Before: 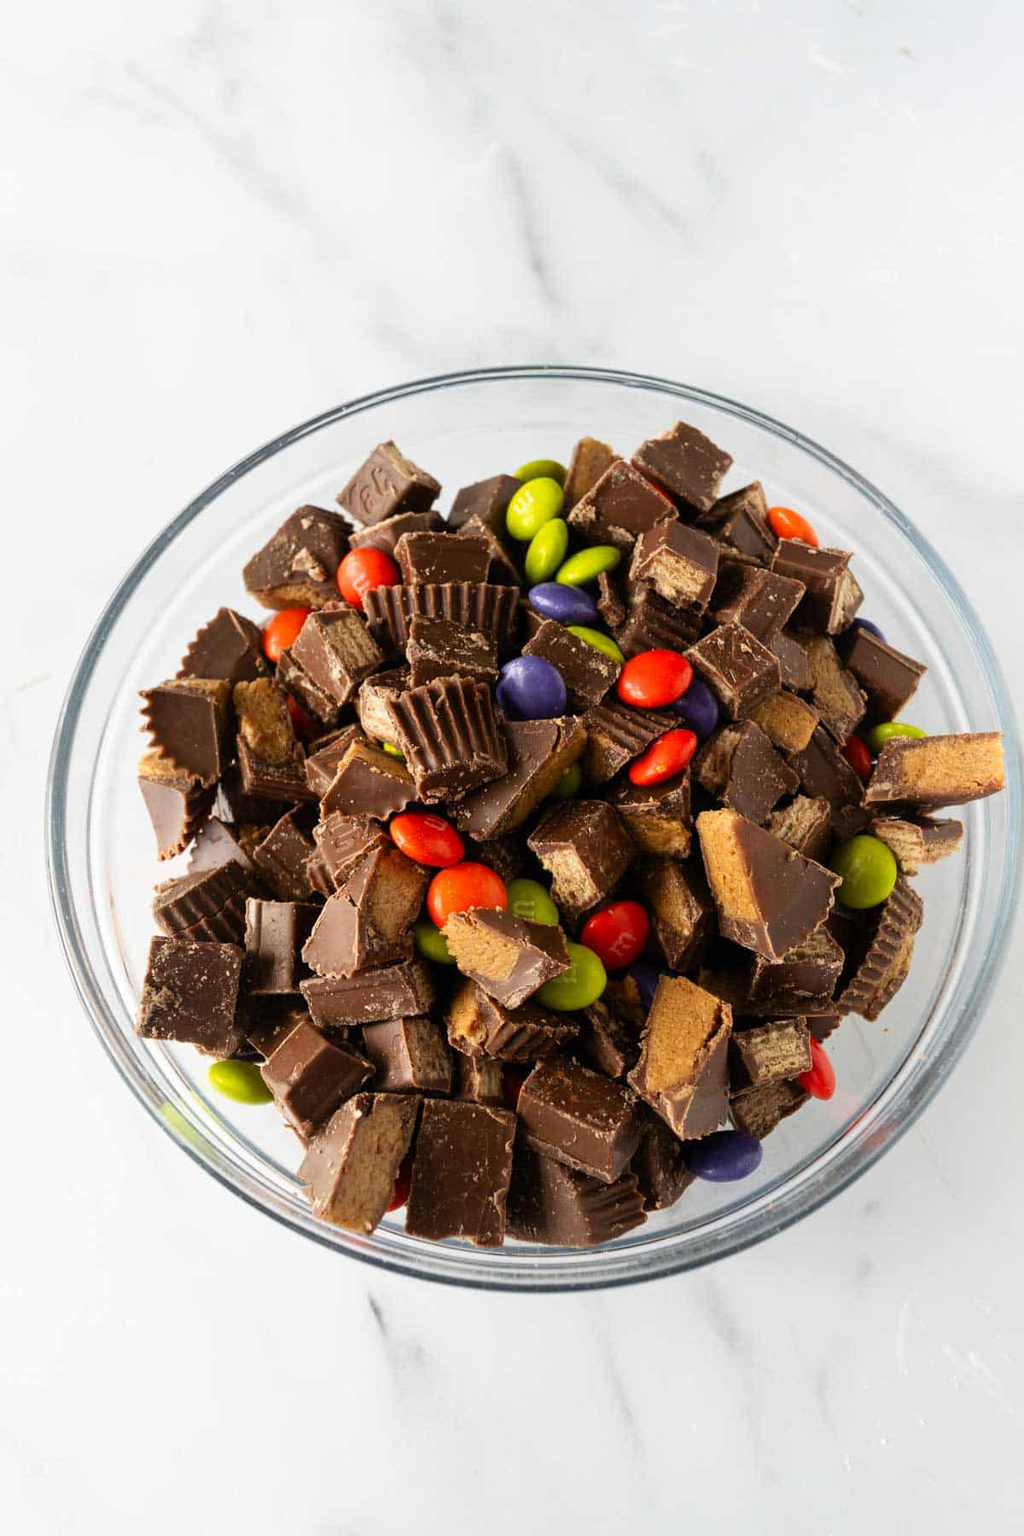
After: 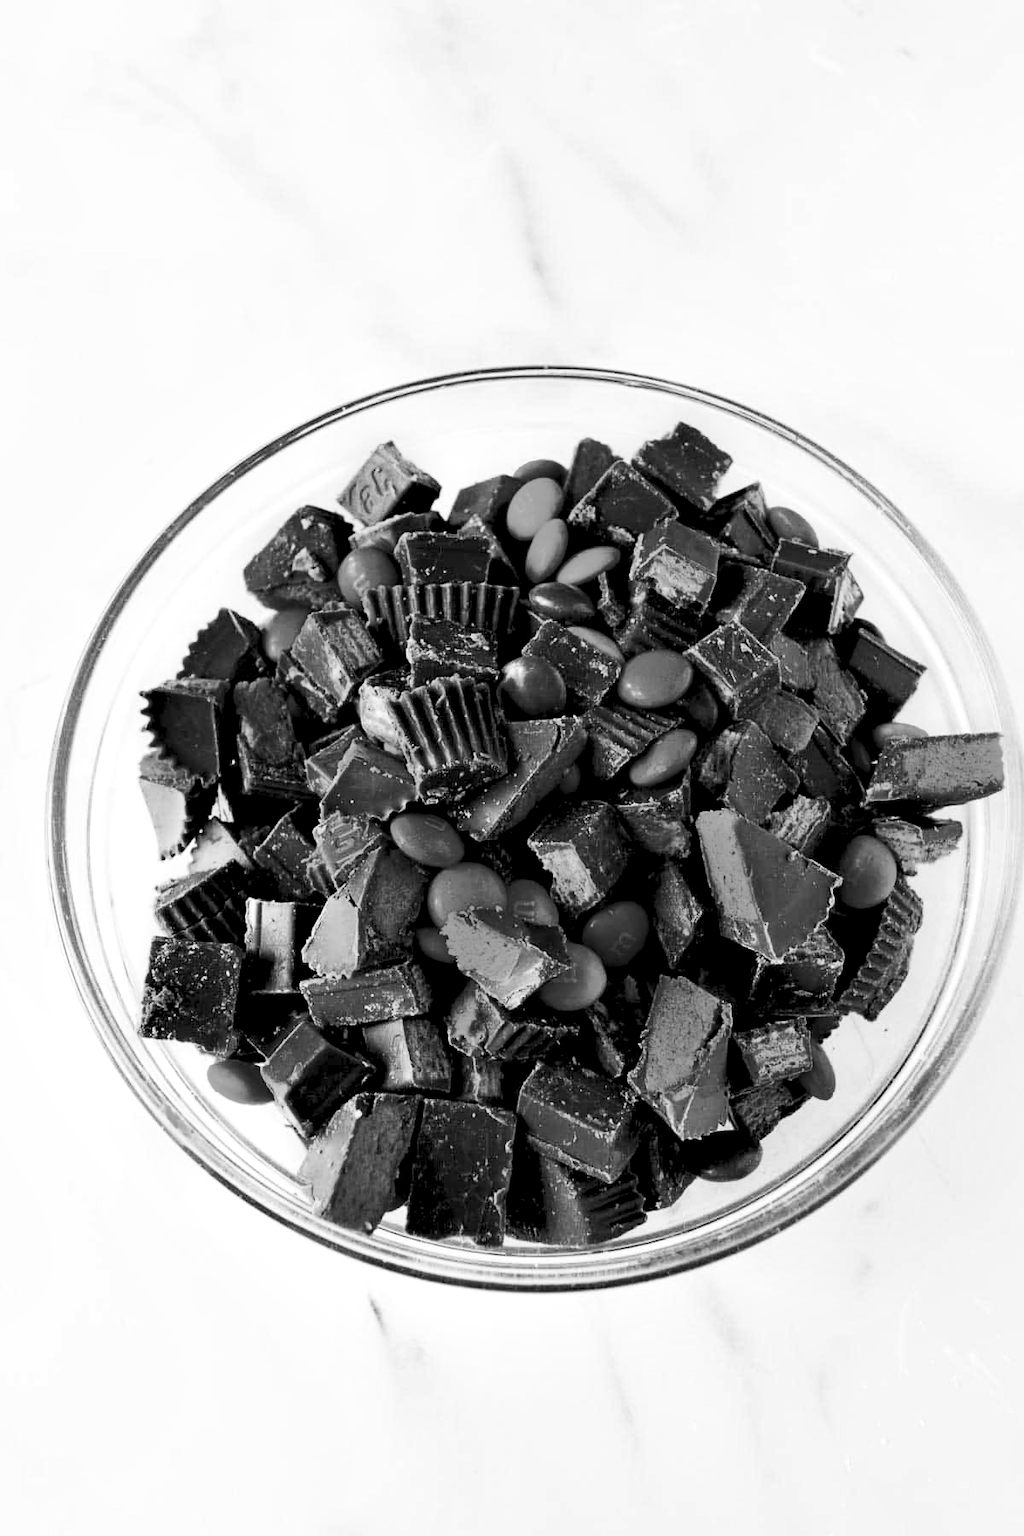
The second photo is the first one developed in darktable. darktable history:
contrast equalizer: octaves 7, y [[0.6 ×6], [0.55 ×6], [0 ×6], [0 ×6], [0 ×6]]
monochrome: a -11.7, b 1.62, size 0.5, highlights 0.38
white balance: emerald 1
contrast brightness saturation: contrast 0.24, brightness 0.26, saturation 0.39
color correction: highlights a* -7.33, highlights b* 1.26, shadows a* -3.55, saturation 1.4
tone equalizer: on, module defaults
